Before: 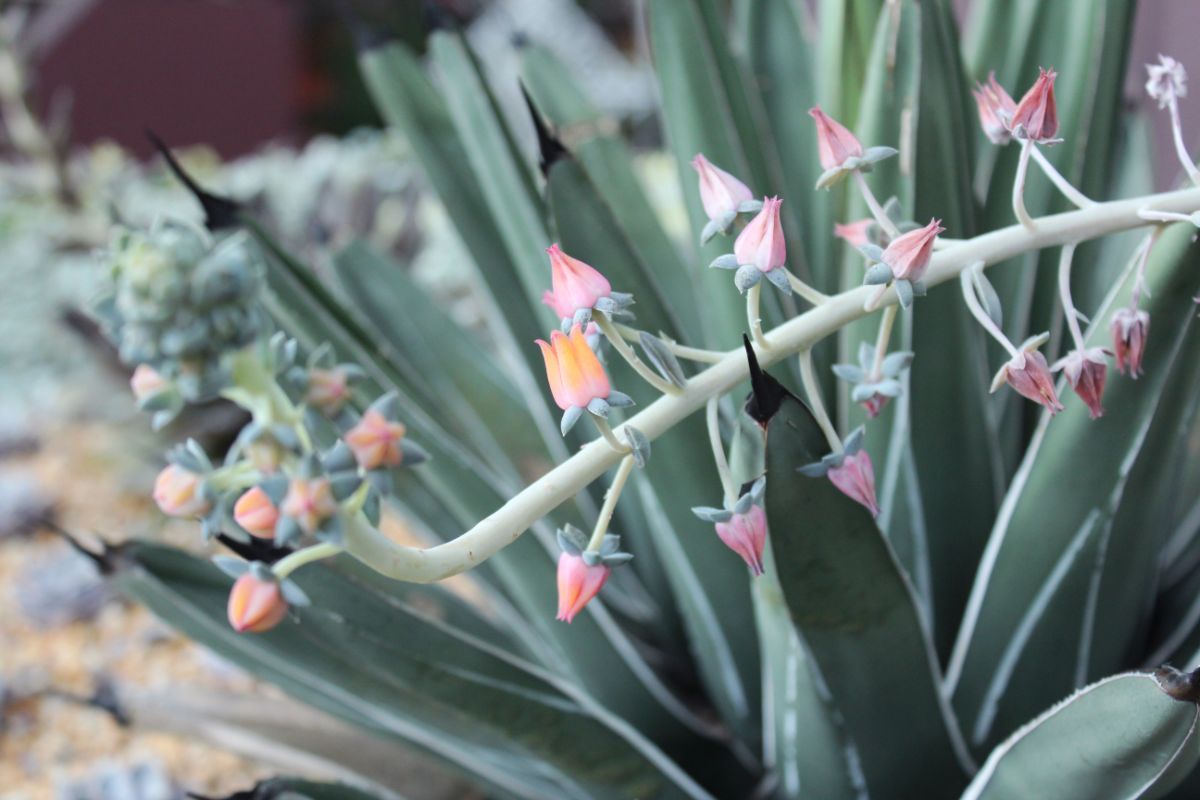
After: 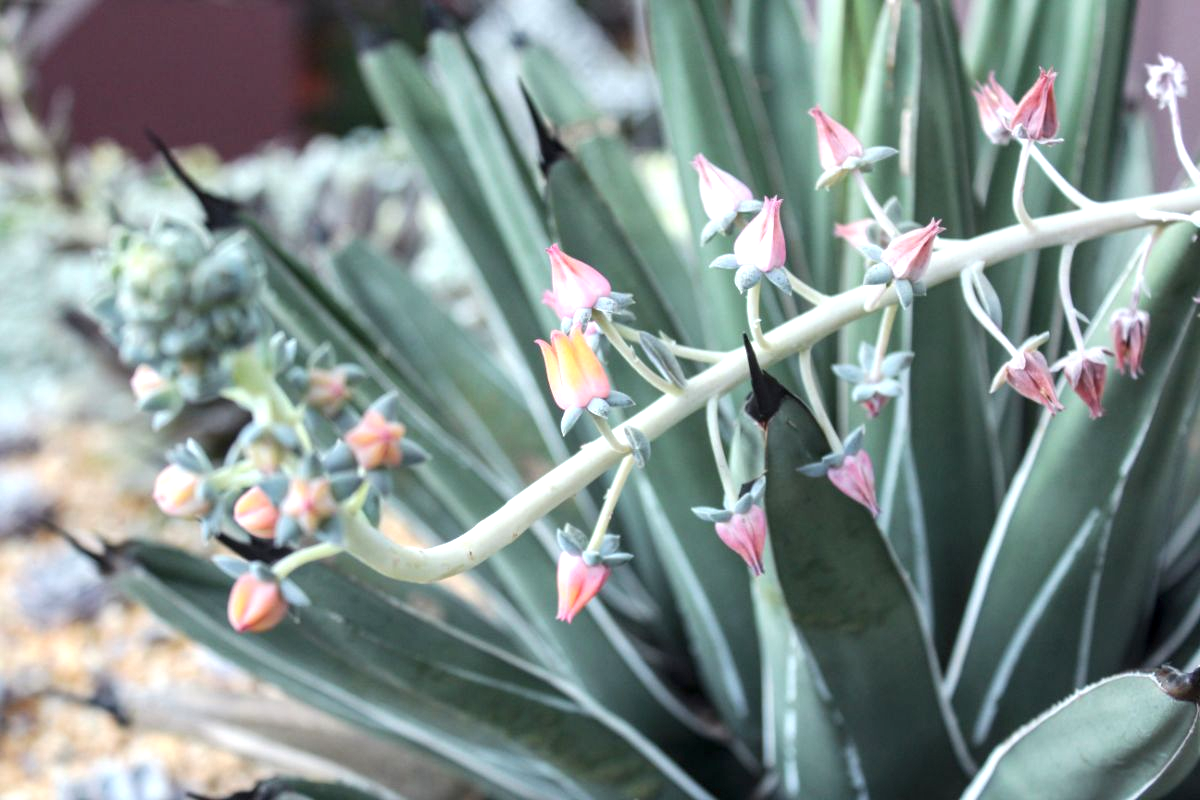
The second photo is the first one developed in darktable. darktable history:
exposure: black level correction 0.001, exposure 0.499 EV, compensate highlight preservation false
levels: mode automatic, levels [0.016, 0.484, 0.953]
local contrast: on, module defaults
